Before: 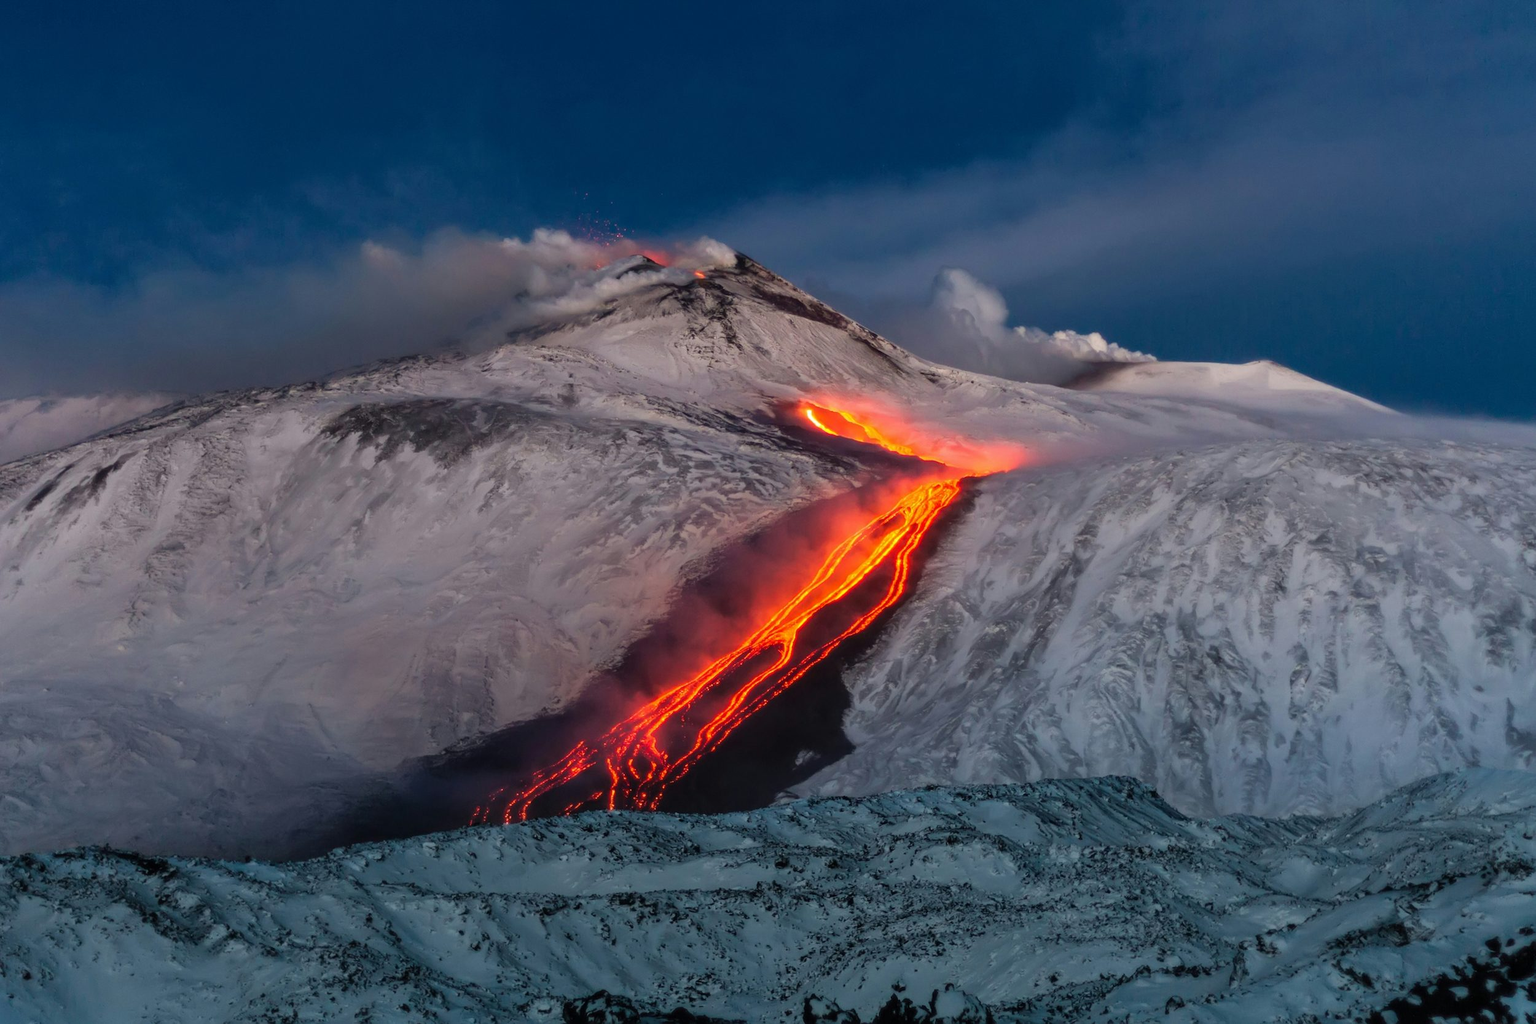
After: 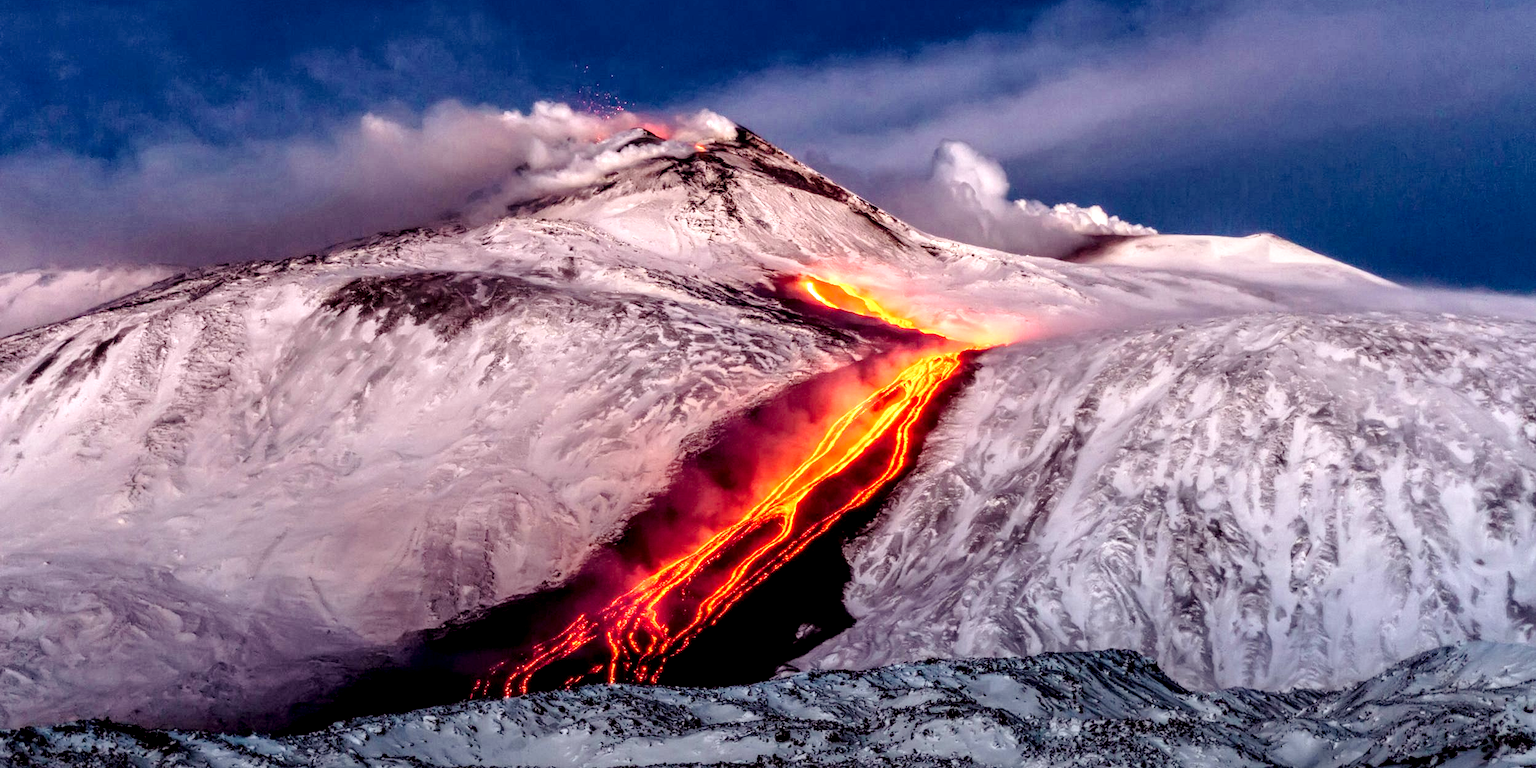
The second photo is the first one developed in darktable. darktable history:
base curve: curves: ch0 [(0, 0) (0.028, 0.03) (0.121, 0.232) (0.46, 0.748) (0.859, 0.968) (1, 1)], preserve colors none
local contrast: highlights 19%, detail 186%
crop and rotate: top 12.5%, bottom 12.5%
rgb levels: mode RGB, independent channels, levels [[0, 0.474, 1], [0, 0.5, 1], [0, 0.5, 1]]
